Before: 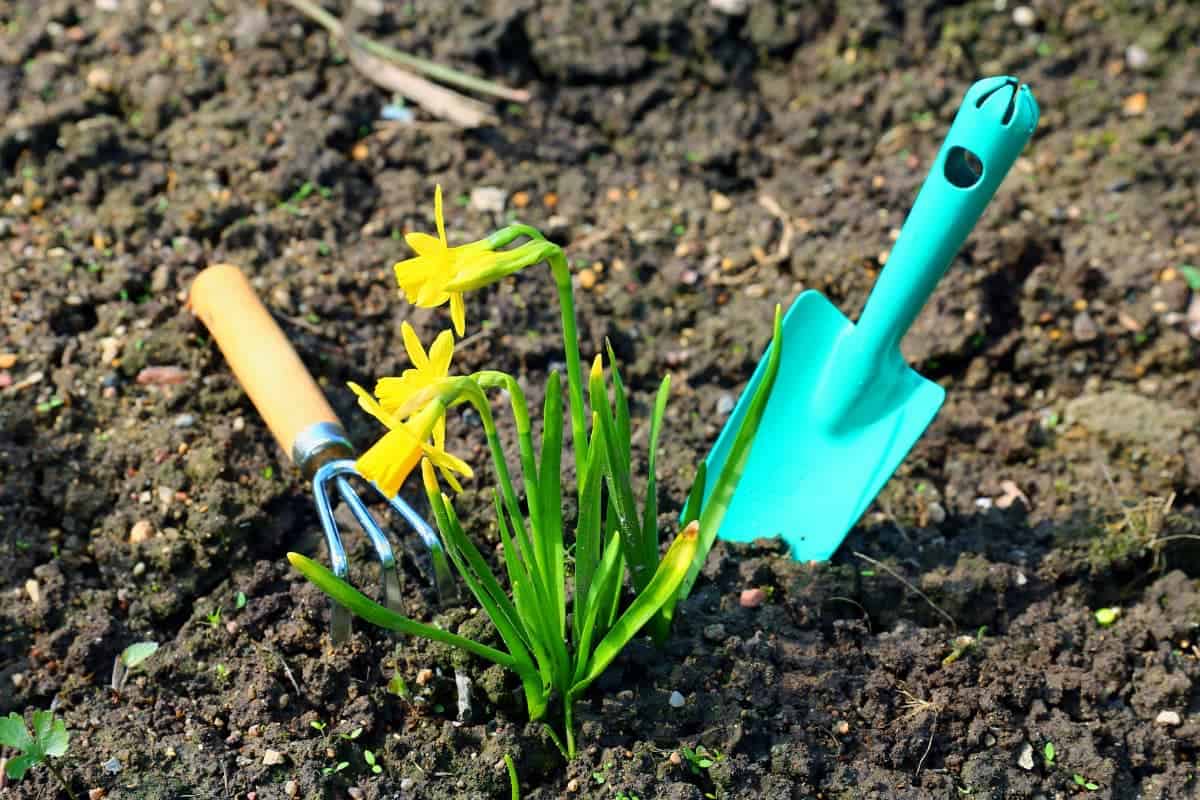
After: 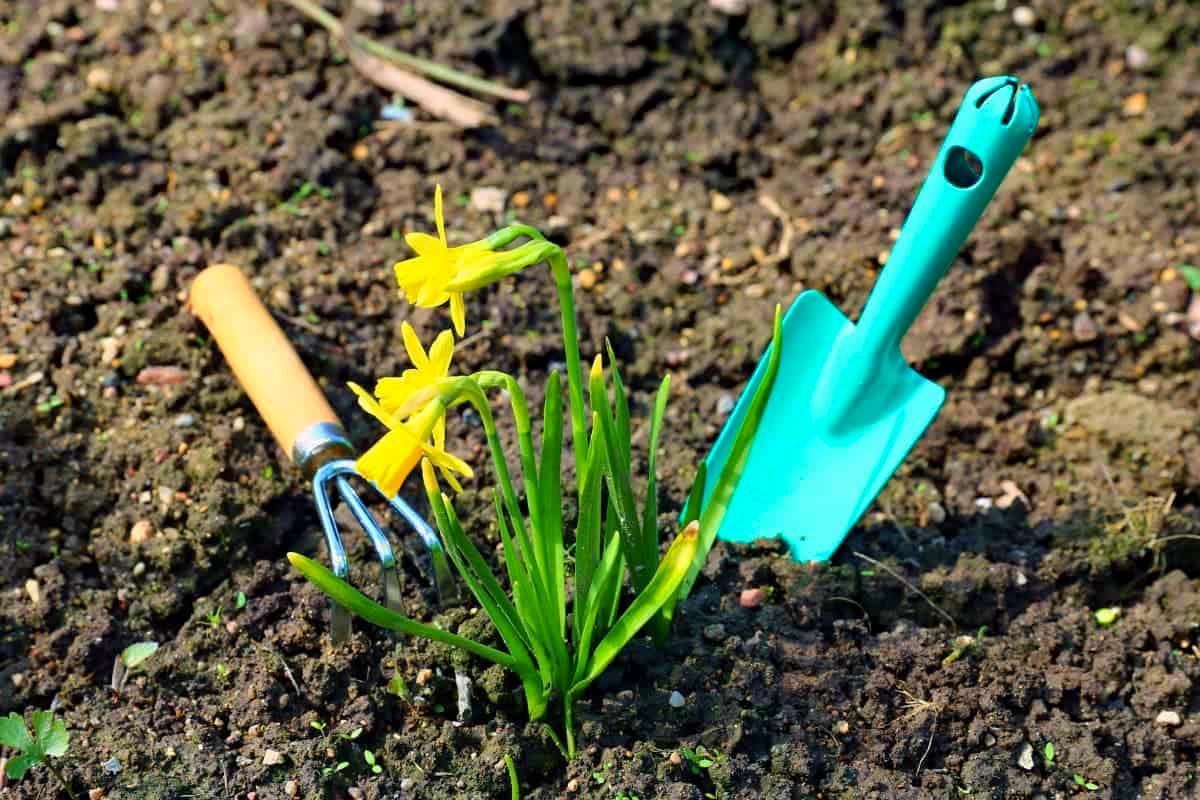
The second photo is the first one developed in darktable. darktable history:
velvia: on, module defaults
haze removal: compatibility mode true, adaptive false
